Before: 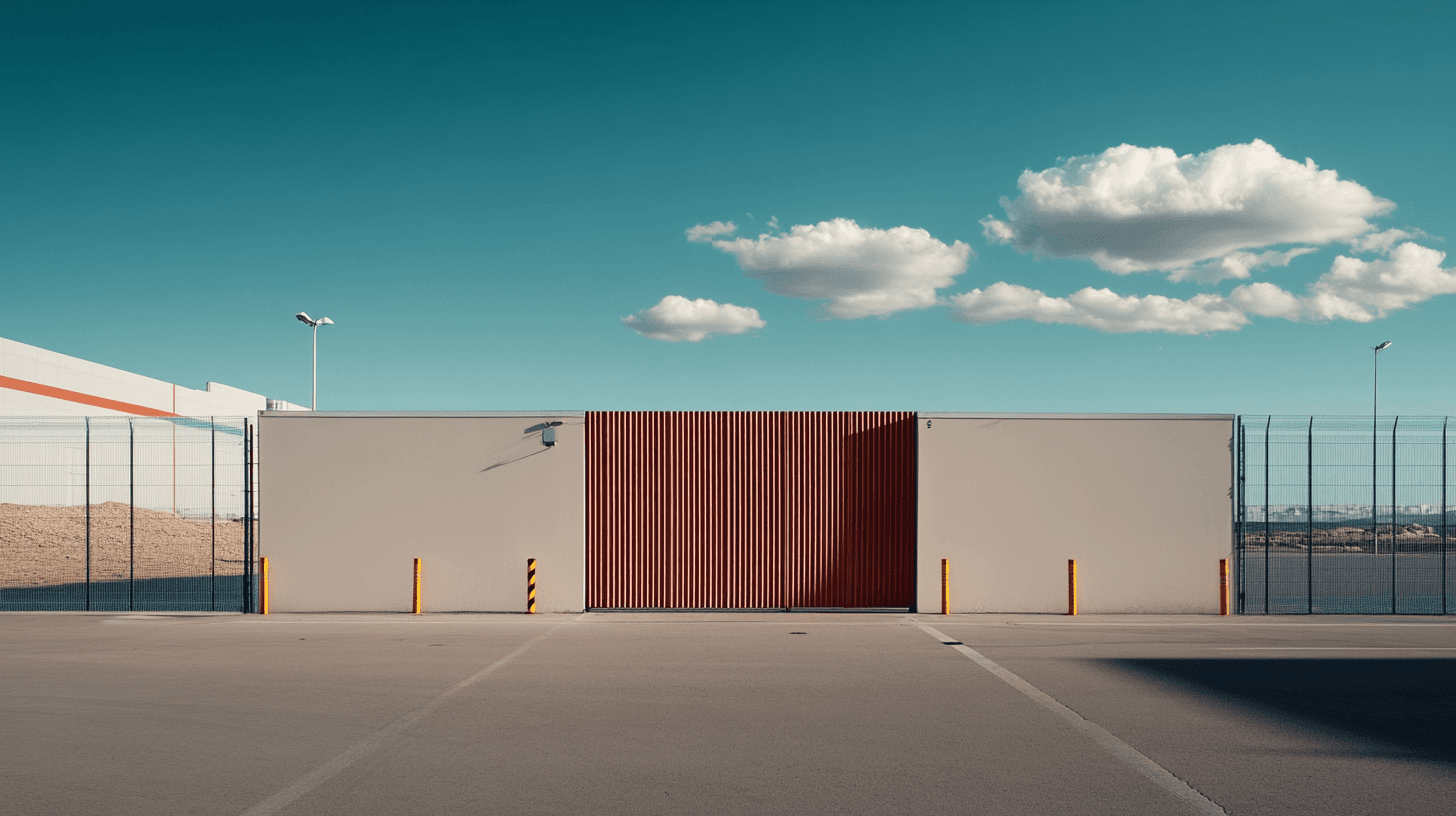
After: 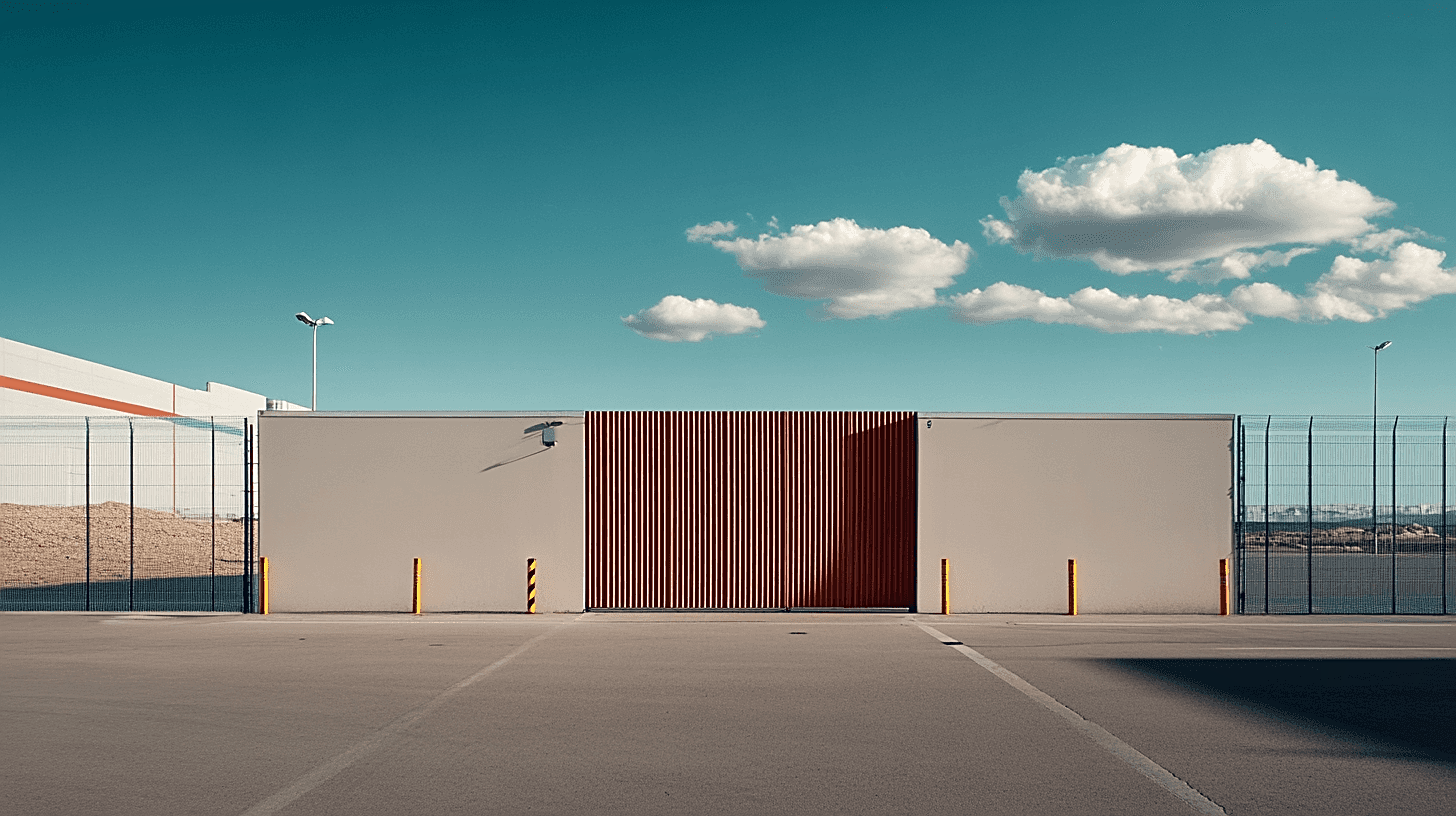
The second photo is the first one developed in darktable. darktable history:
local contrast: mode bilateral grid, contrast 20, coarseness 49, detail 120%, midtone range 0.2
sharpen: amount 0.583
